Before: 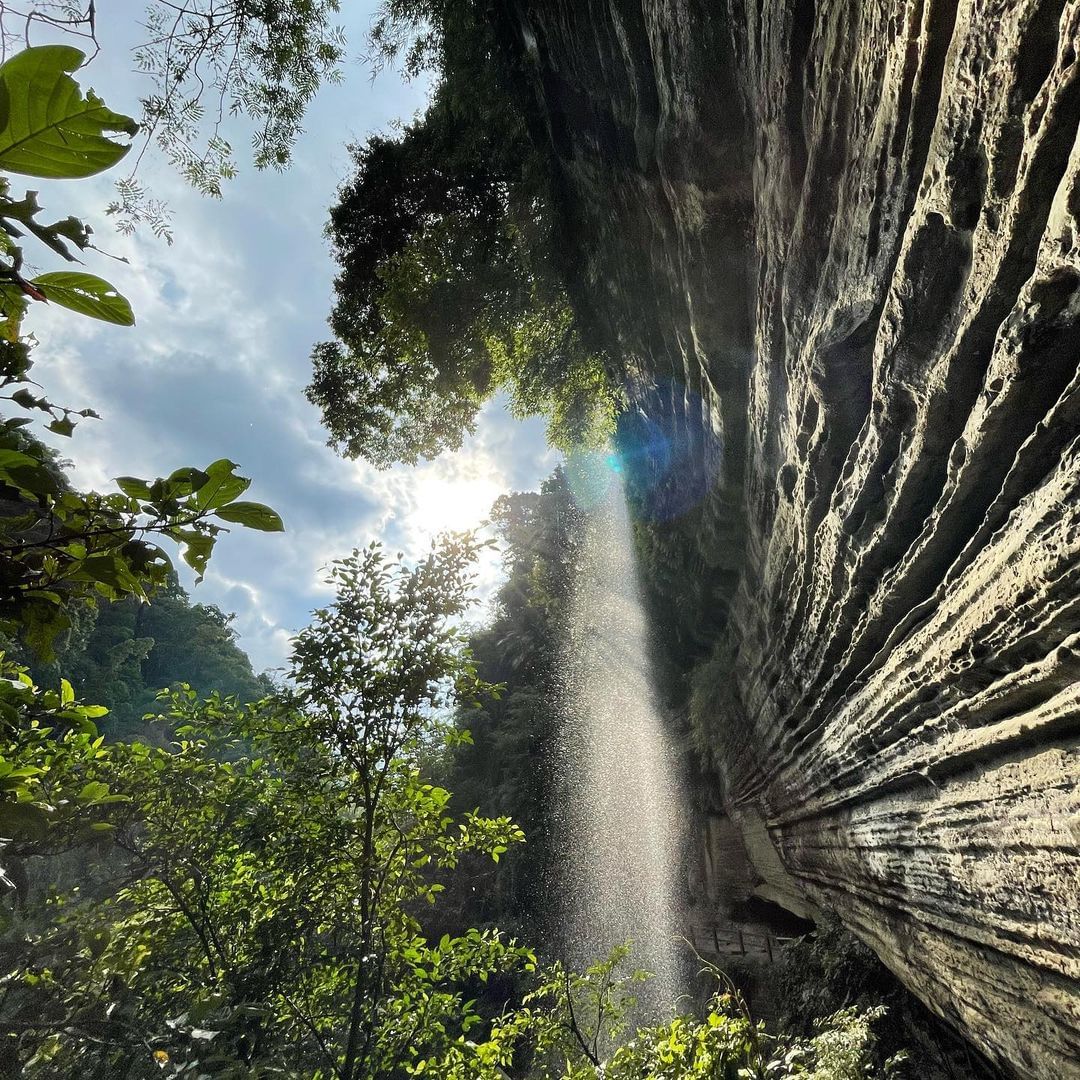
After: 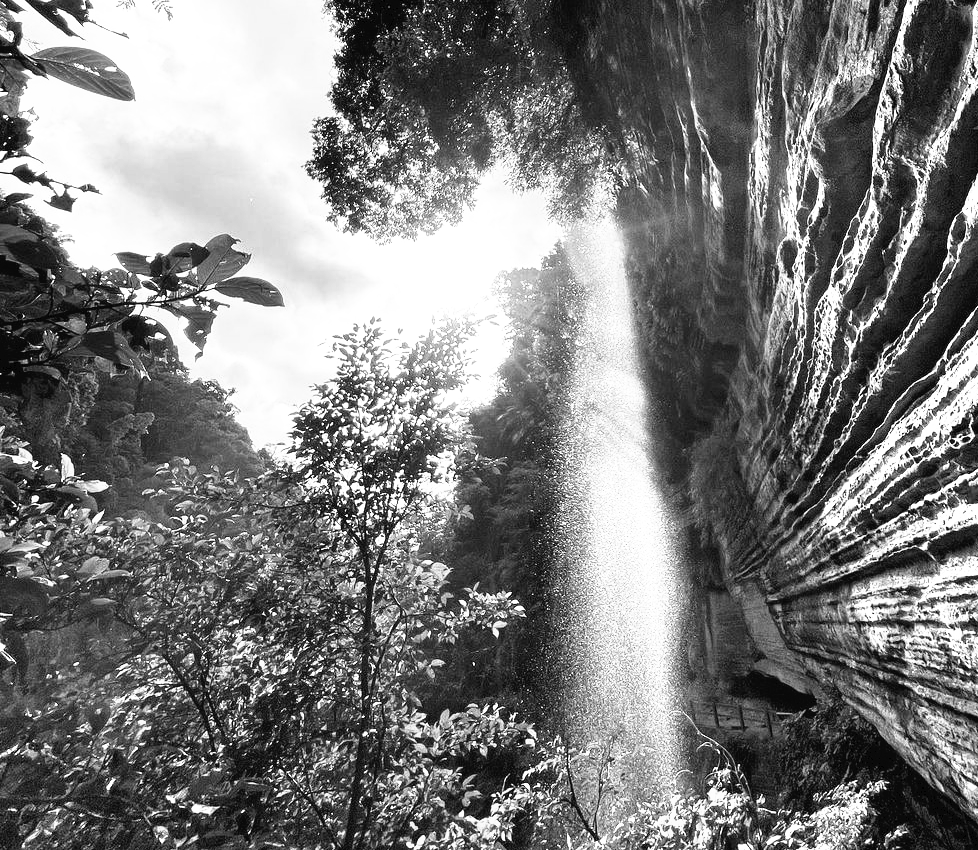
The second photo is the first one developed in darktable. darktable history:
tone curve: curves: ch0 [(0, 0) (0.003, 0.028) (0.011, 0.028) (0.025, 0.026) (0.044, 0.036) (0.069, 0.06) (0.1, 0.101) (0.136, 0.15) (0.177, 0.203) (0.224, 0.271) (0.277, 0.345) (0.335, 0.422) (0.399, 0.515) (0.468, 0.611) (0.543, 0.716) (0.623, 0.826) (0.709, 0.942) (0.801, 0.992) (0.898, 1) (1, 1)], preserve colors none
crop: top 20.916%, right 9.437%, bottom 0.316%
monochrome: on, module defaults
